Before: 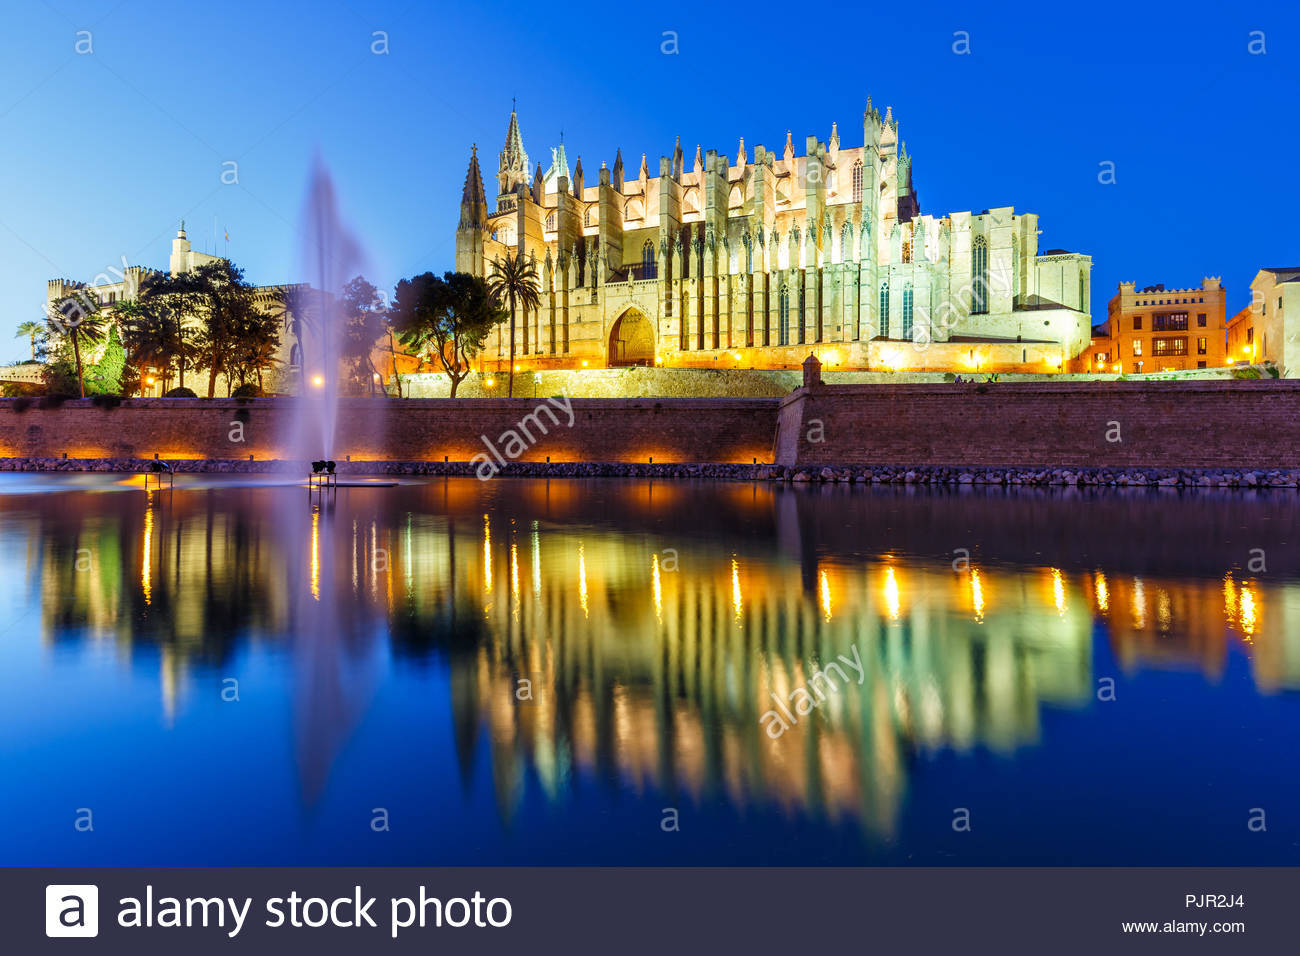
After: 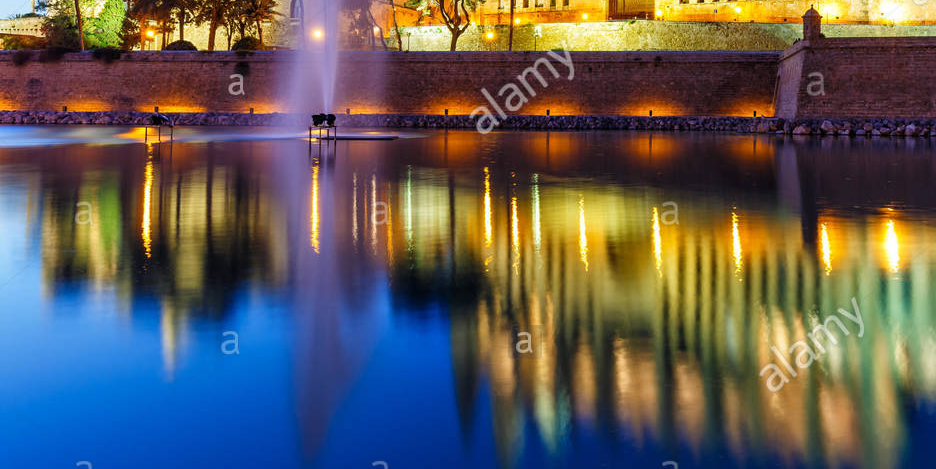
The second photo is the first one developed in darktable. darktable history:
crop: top 36.301%, right 27.965%, bottom 14.598%
